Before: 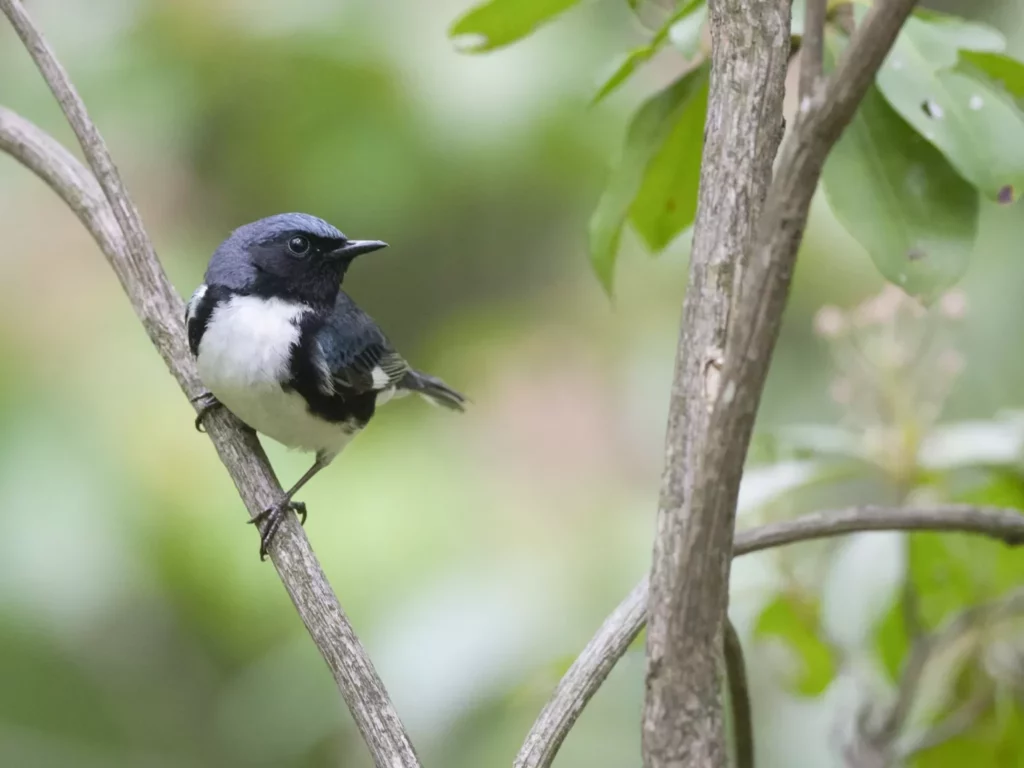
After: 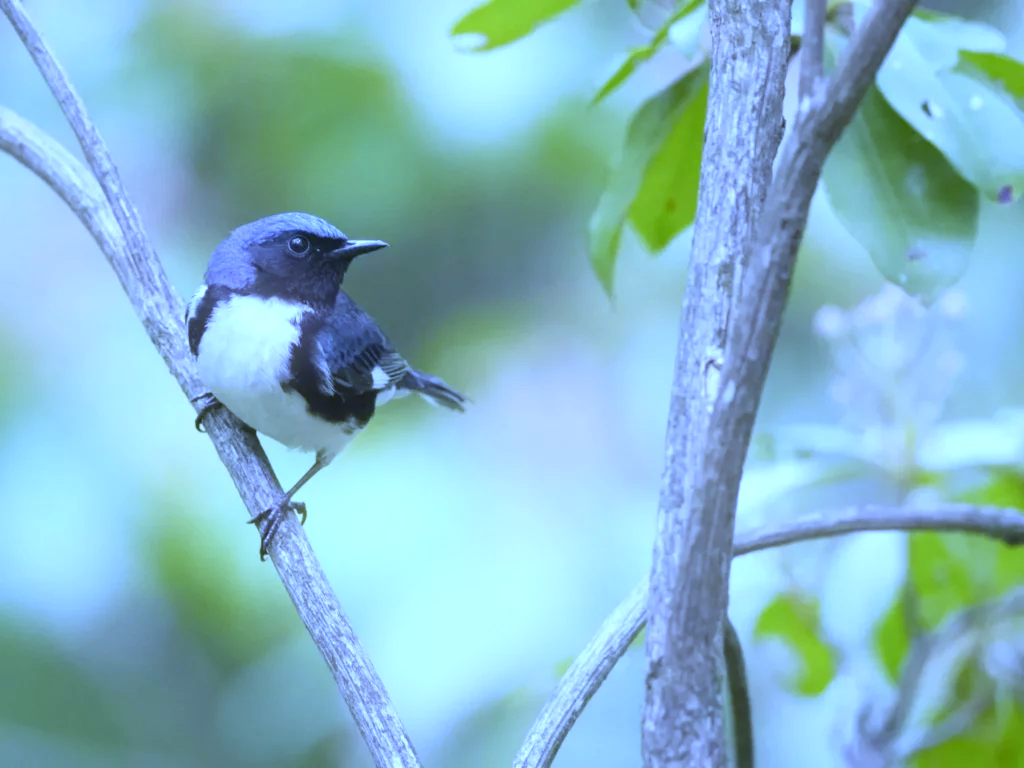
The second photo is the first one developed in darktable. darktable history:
bloom: size 9%, threshold 100%, strength 7%
exposure: exposure 0.426 EV, compensate highlight preservation false
white balance: red 0.766, blue 1.537
